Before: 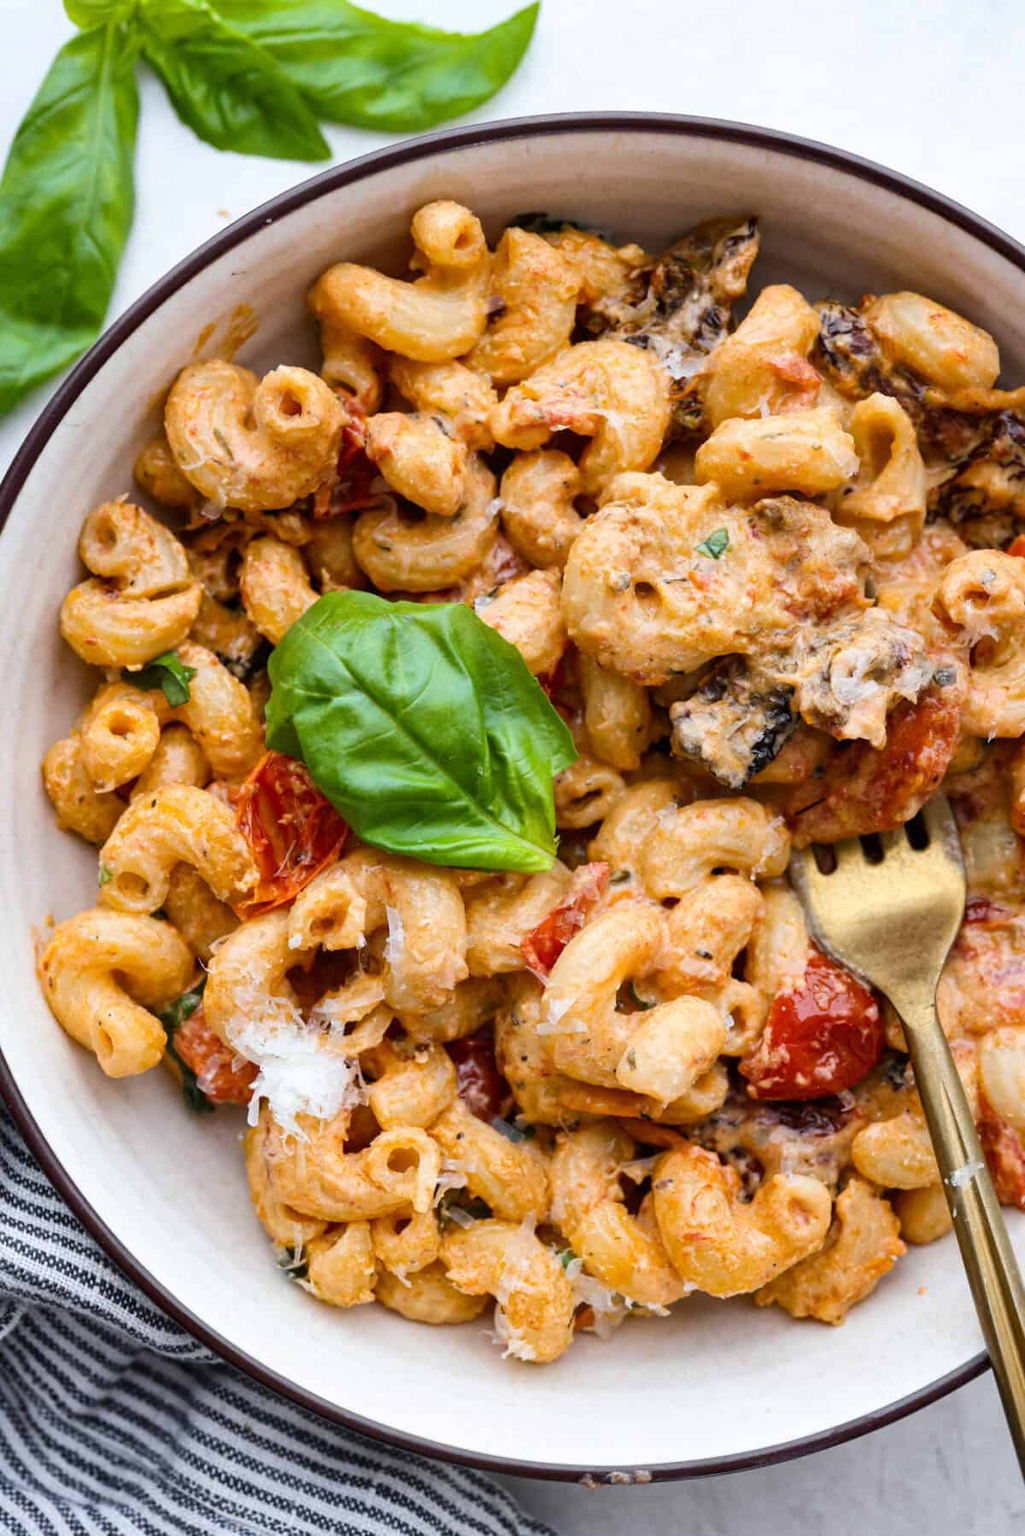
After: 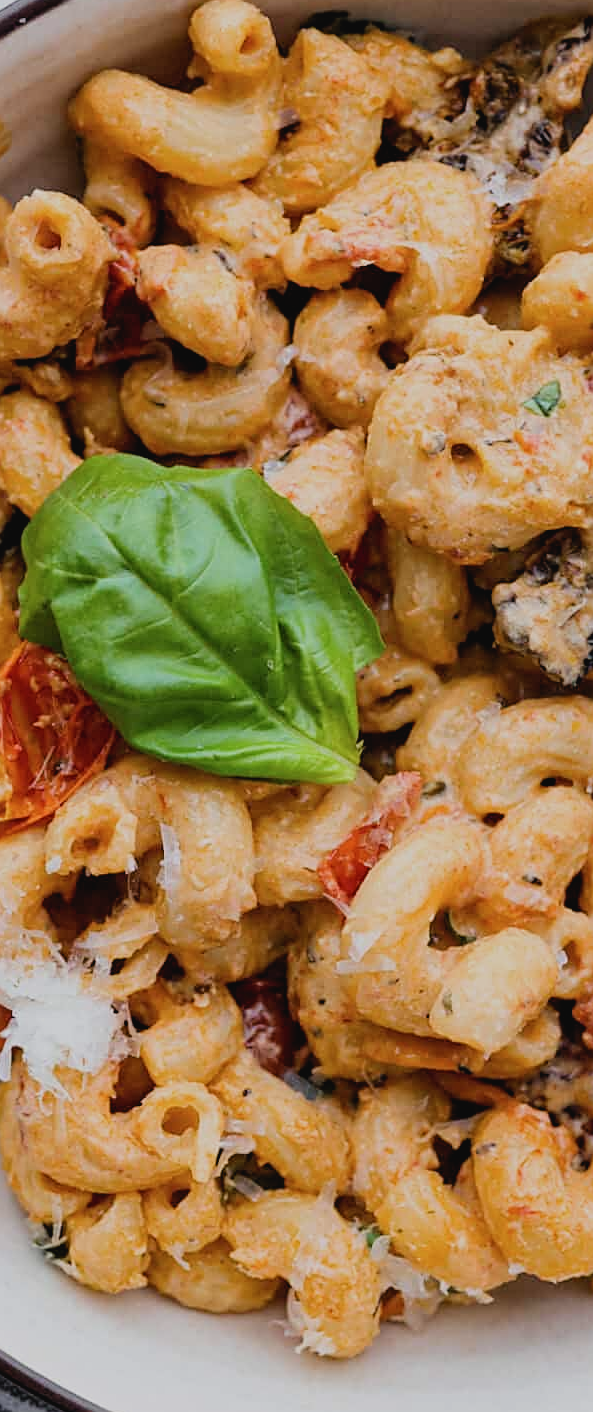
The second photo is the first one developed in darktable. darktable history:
crop and rotate: angle 0.02°, left 24.353%, top 13.219%, right 26.156%, bottom 8.224%
contrast brightness saturation: contrast -0.08, brightness -0.04, saturation -0.11
sharpen: on, module defaults
filmic rgb: middle gray luminance 18.42%, black relative exposure -9 EV, white relative exposure 3.75 EV, threshold 6 EV, target black luminance 0%, hardness 4.85, latitude 67.35%, contrast 0.955, highlights saturation mix 20%, shadows ↔ highlights balance 21.36%, add noise in highlights 0, preserve chrominance luminance Y, color science v3 (2019), use custom middle-gray values true, iterations of high-quality reconstruction 0, contrast in highlights soft, enable highlight reconstruction true
